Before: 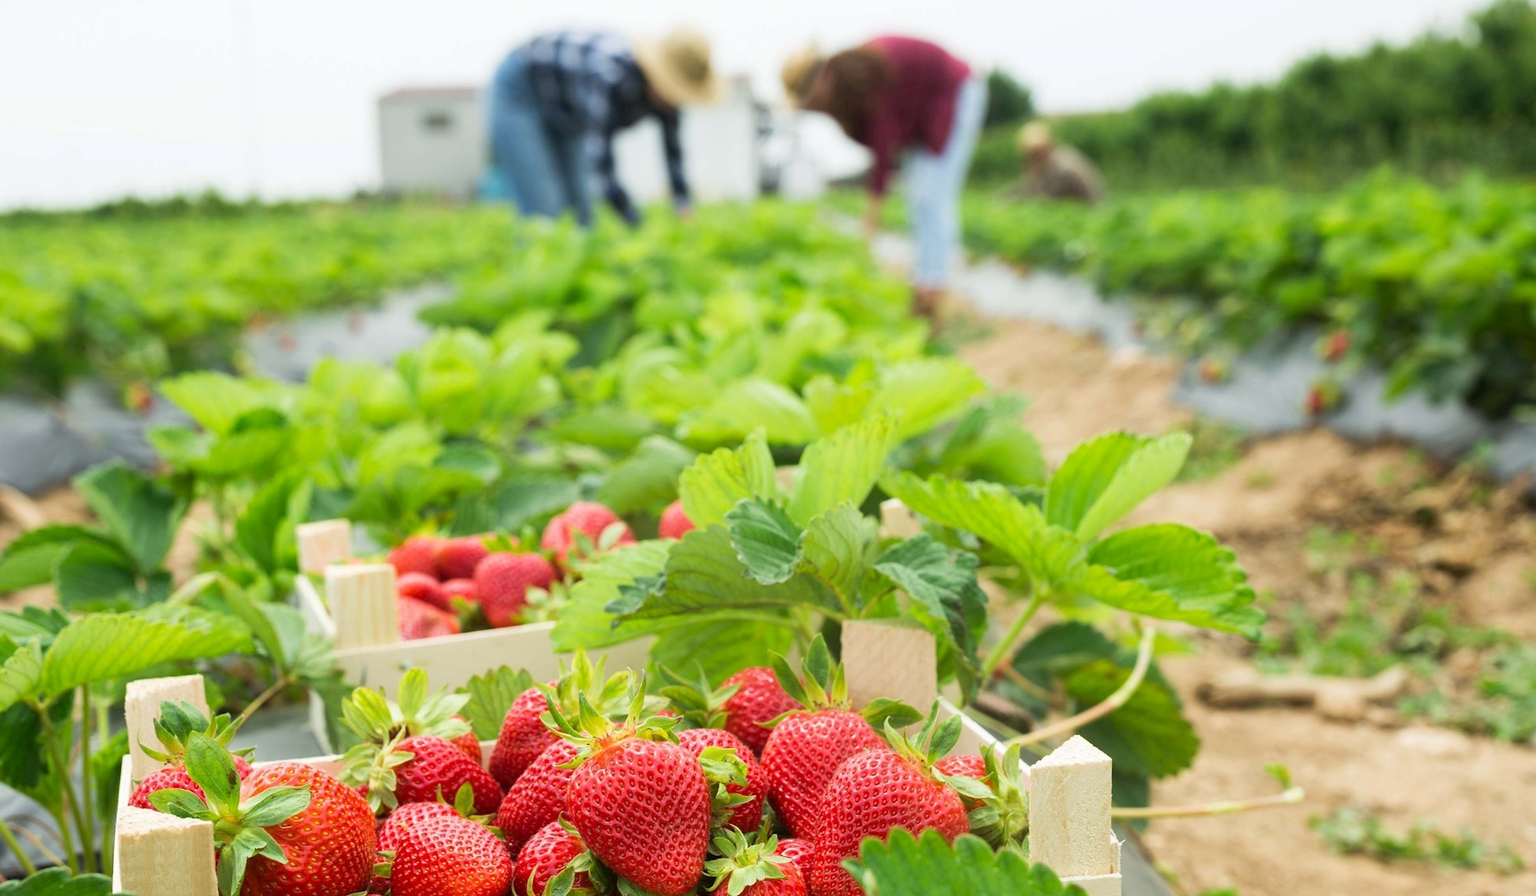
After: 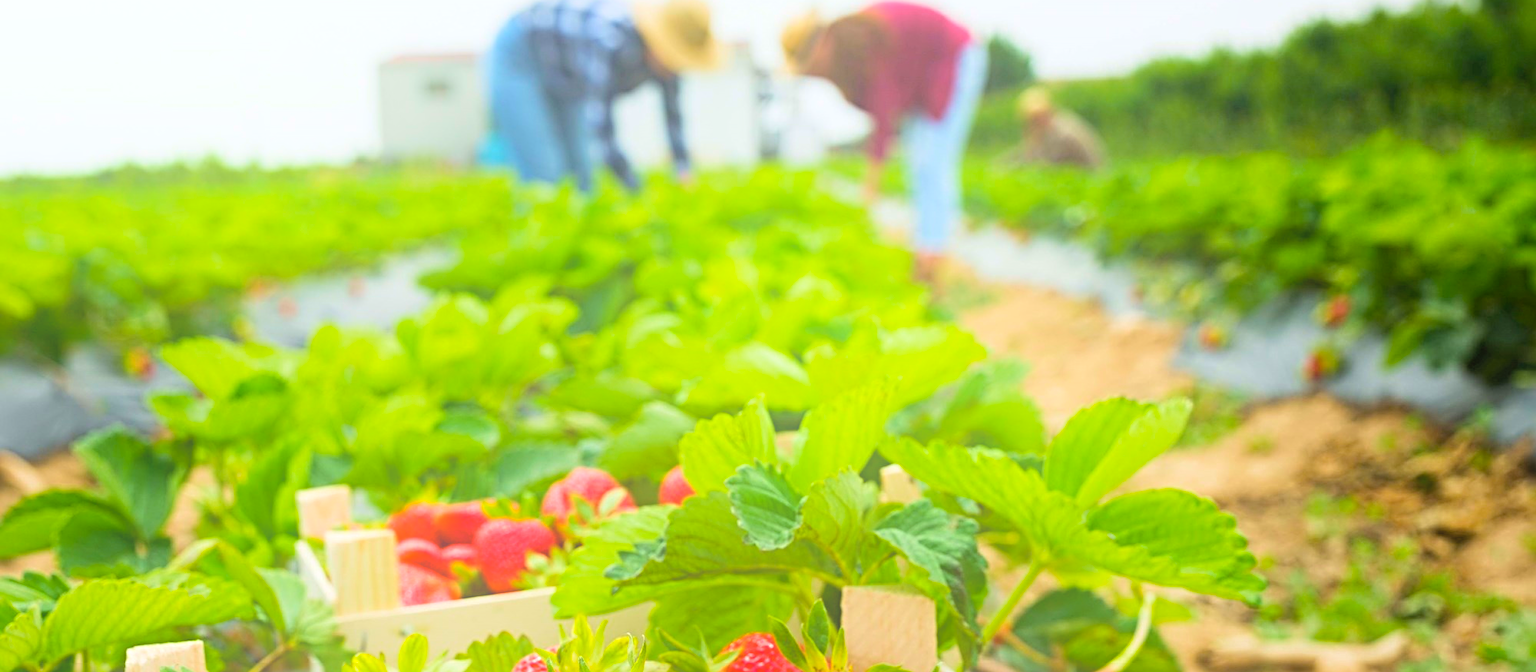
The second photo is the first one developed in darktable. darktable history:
color balance rgb: perceptual saturation grading › global saturation 30%, global vibrance 20%
bloom: size 40%
crop: top 3.857%, bottom 21.132%
velvia: strength 15%
sharpen: radius 4.883
white balance: emerald 1
